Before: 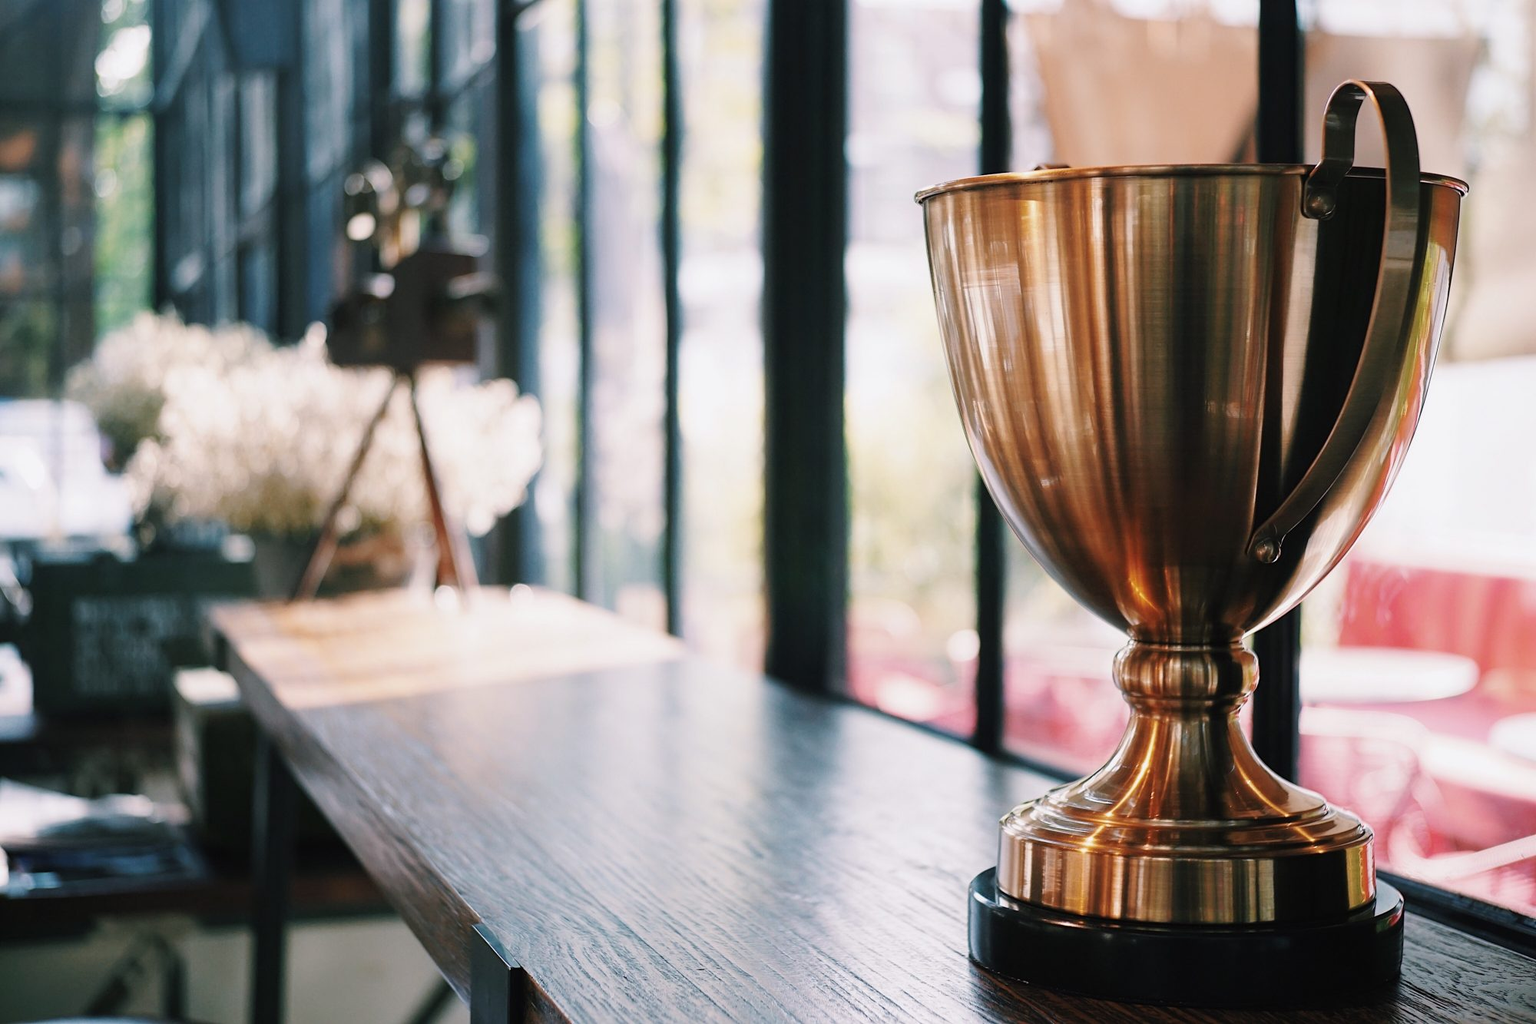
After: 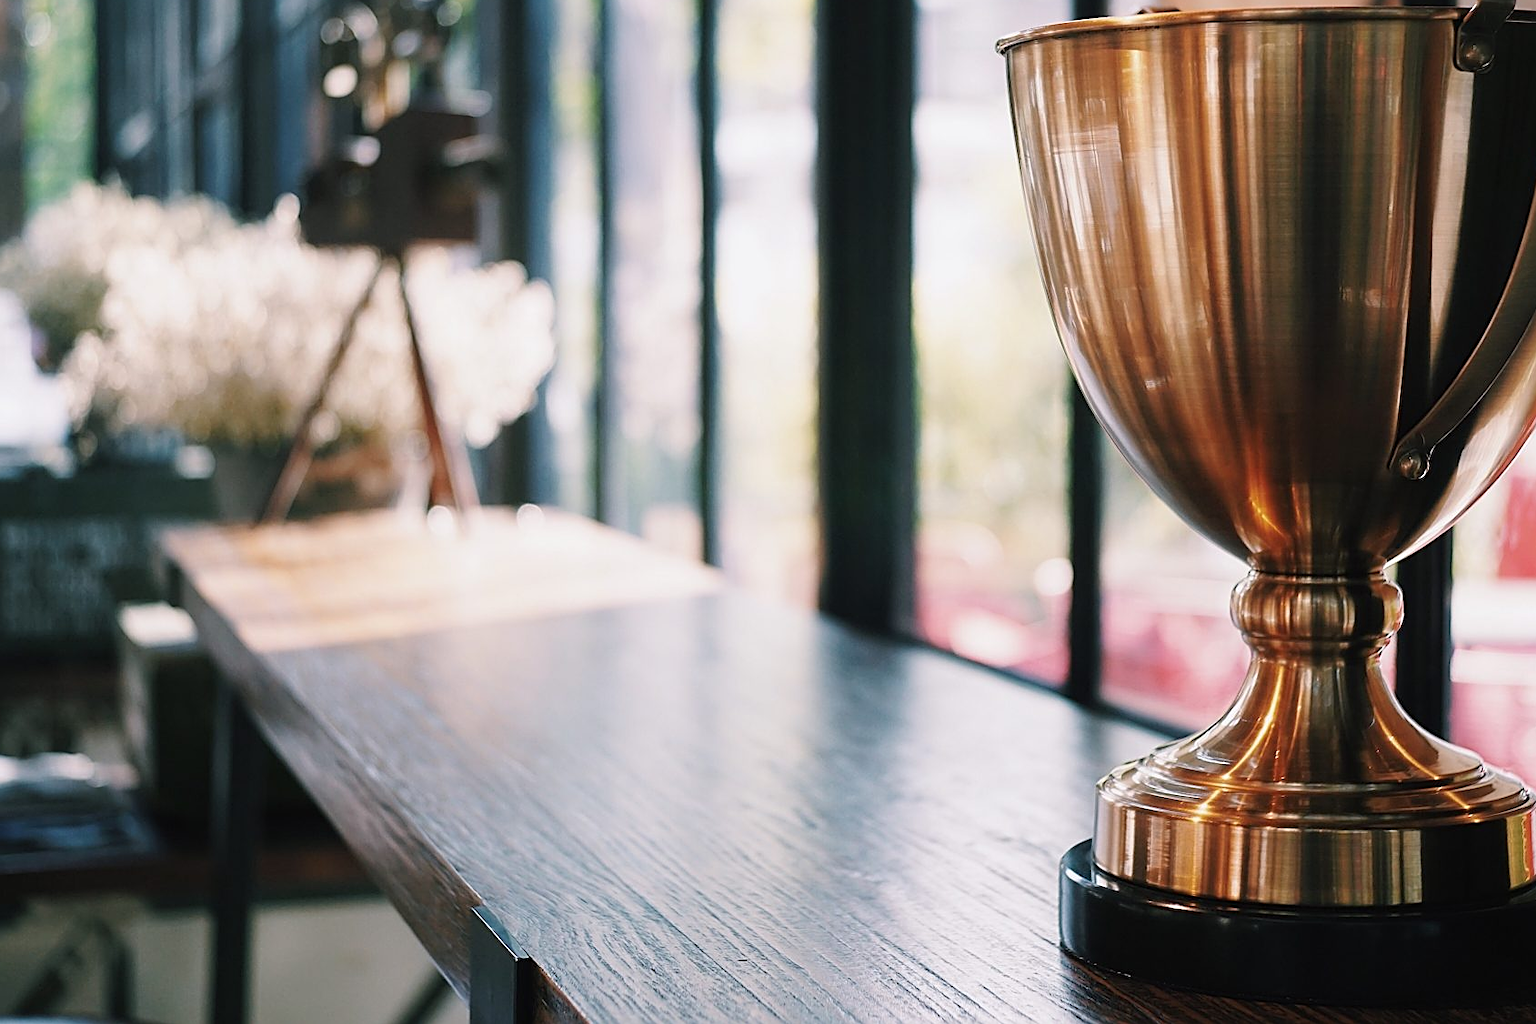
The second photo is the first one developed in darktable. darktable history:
crop and rotate: left 4.842%, top 15.51%, right 10.668%
sharpen: on, module defaults
